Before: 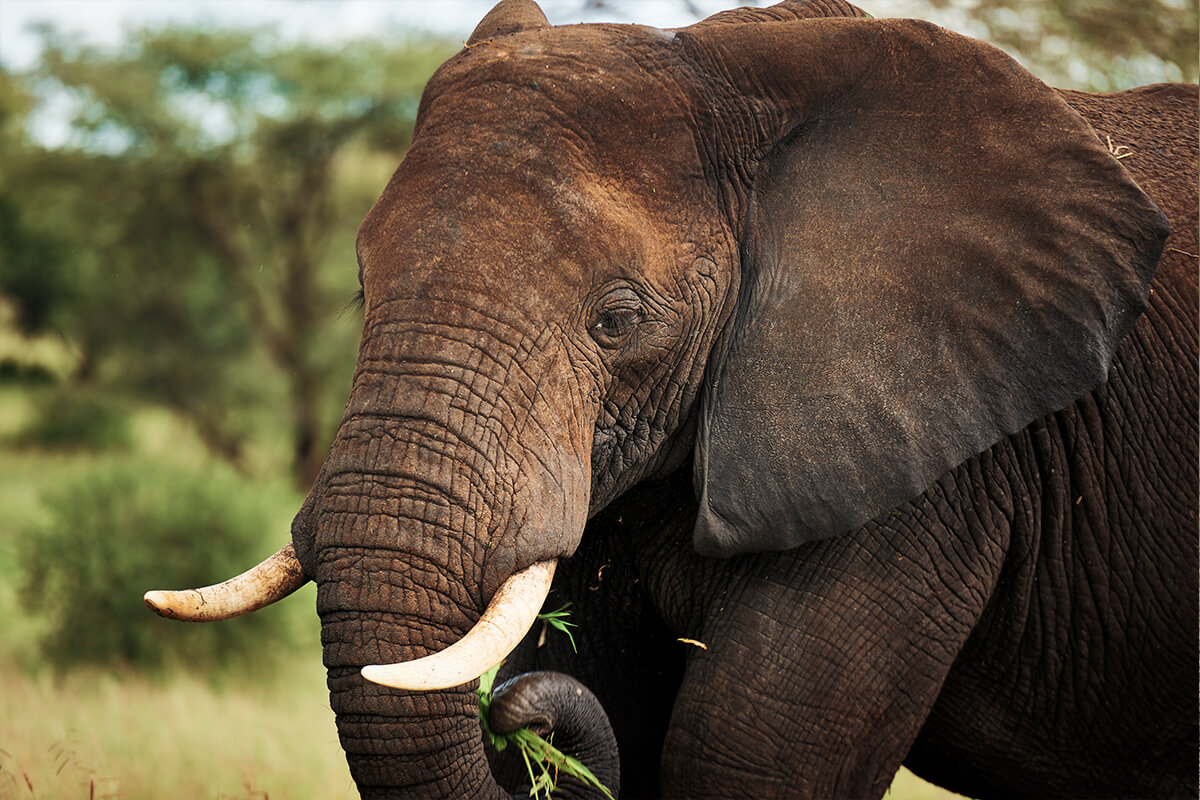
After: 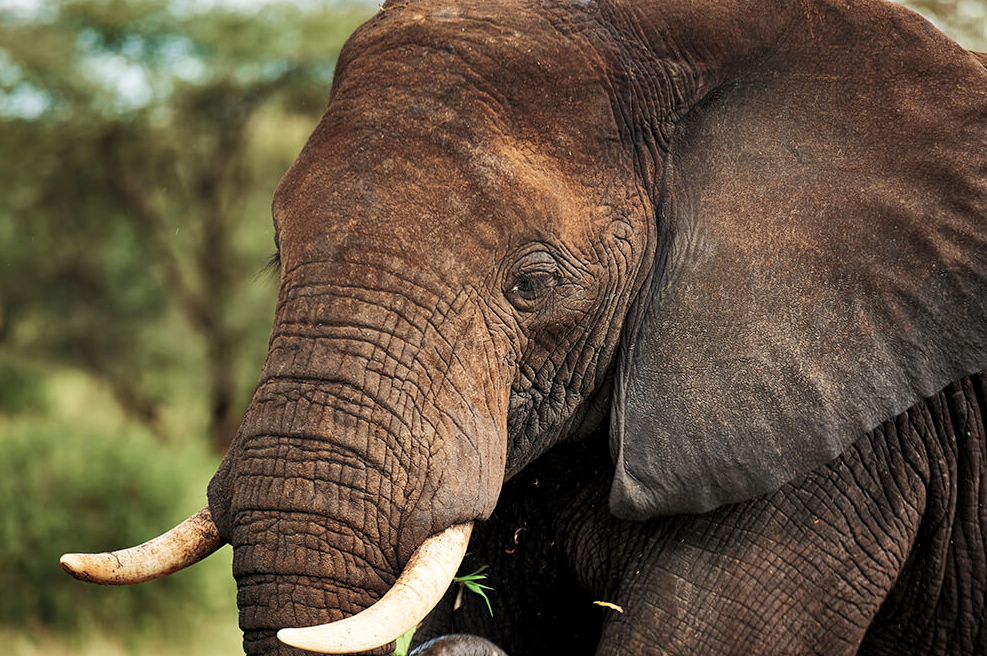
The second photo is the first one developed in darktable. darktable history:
local contrast: highlights 101%, shadows 102%, detail 119%, midtone range 0.2
crop and rotate: left 7.08%, top 4.629%, right 10.616%, bottom 13.27%
shadows and highlights: shadows 48.43, highlights -42.1, soften with gaussian
